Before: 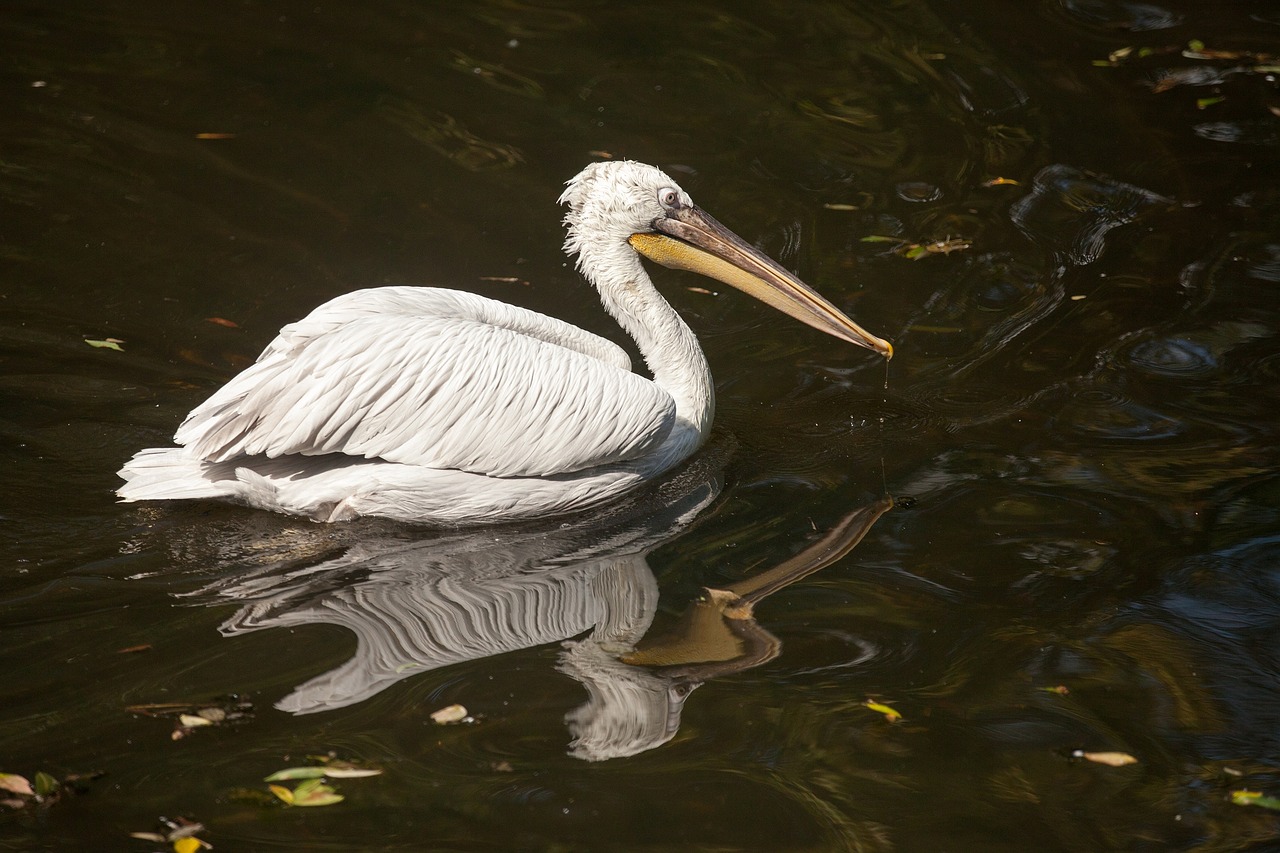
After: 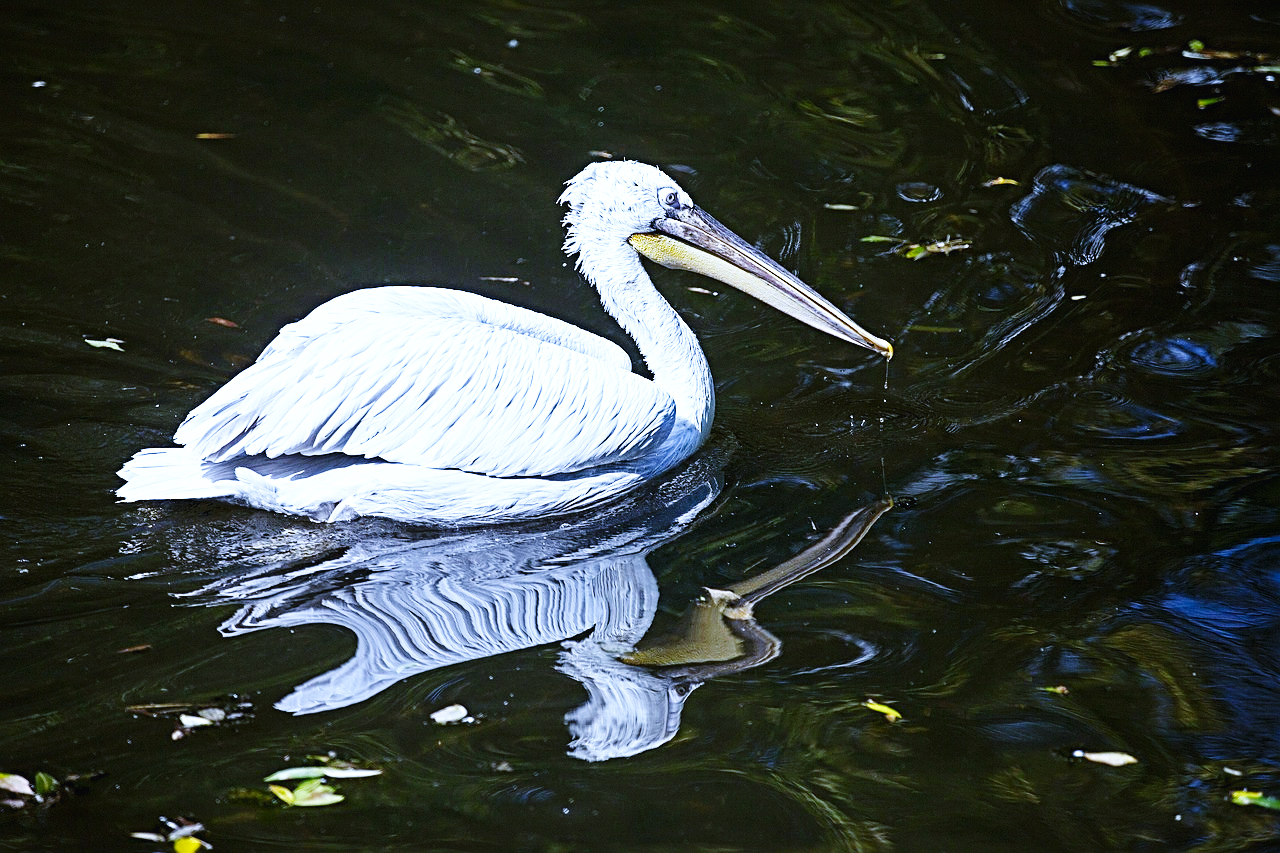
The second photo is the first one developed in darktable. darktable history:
white balance: red 0.766, blue 1.537
sharpen: radius 4
base curve: curves: ch0 [(0, 0.003) (0.001, 0.002) (0.006, 0.004) (0.02, 0.022) (0.048, 0.086) (0.094, 0.234) (0.162, 0.431) (0.258, 0.629) (0.385, 0.8) (0.548, 0.918) (0.751, 0.988) (1, 1)], preserve colors none
